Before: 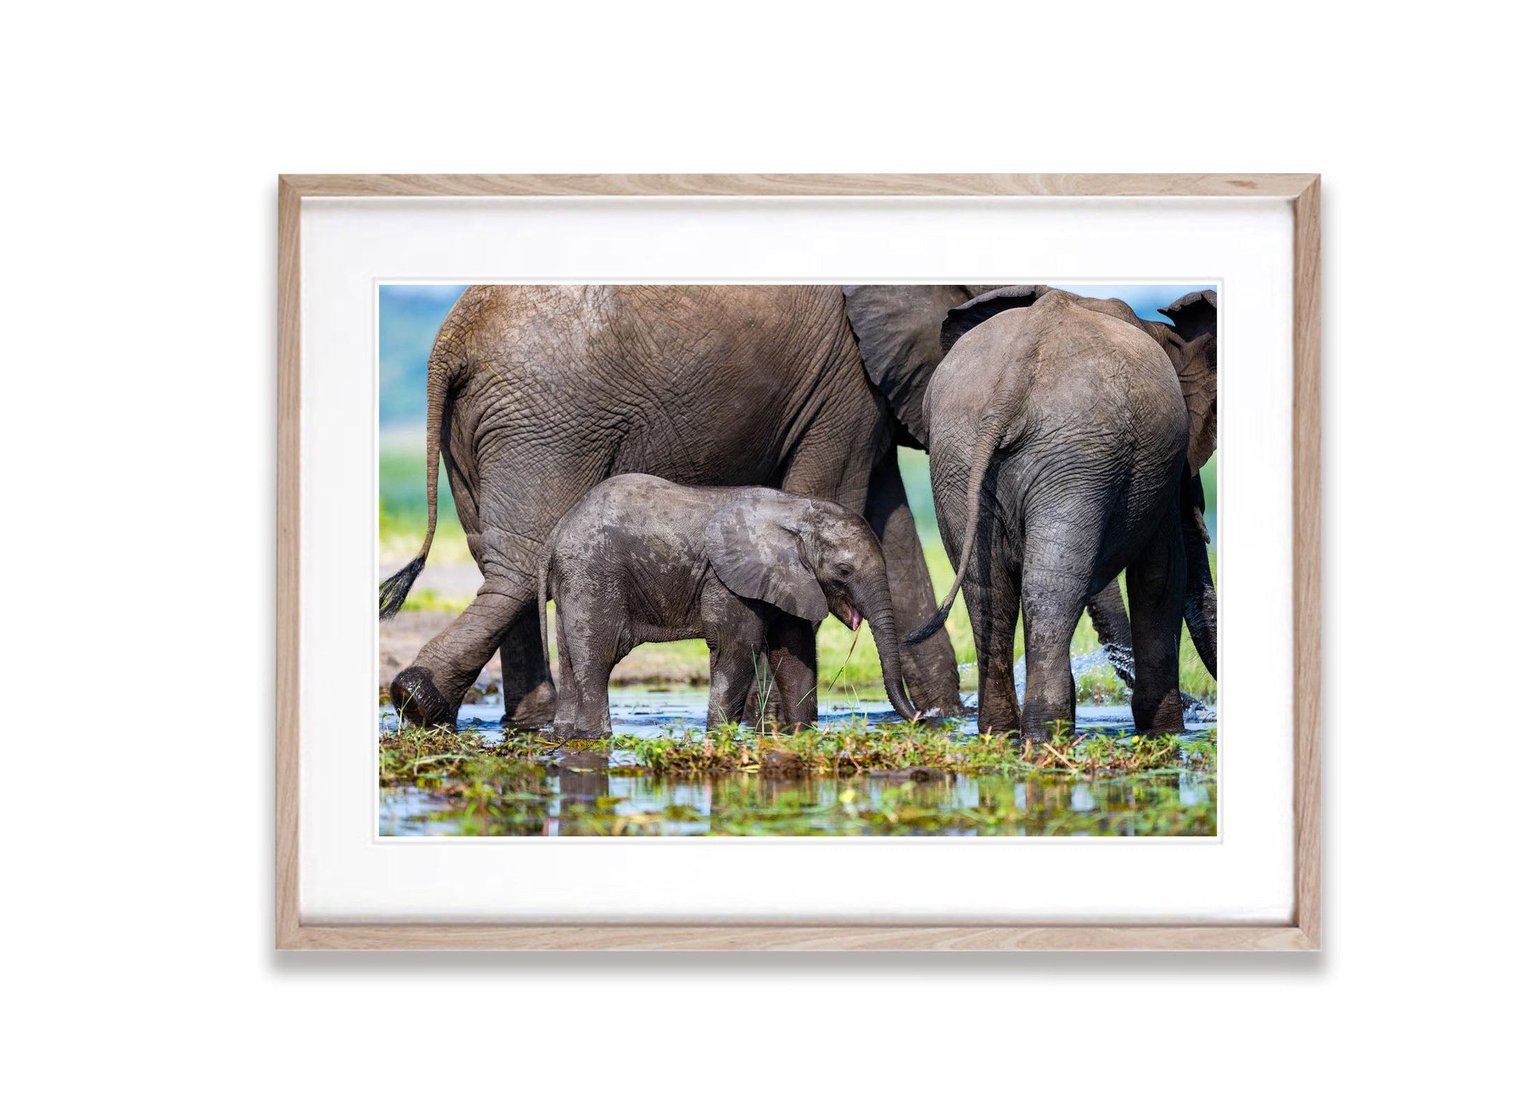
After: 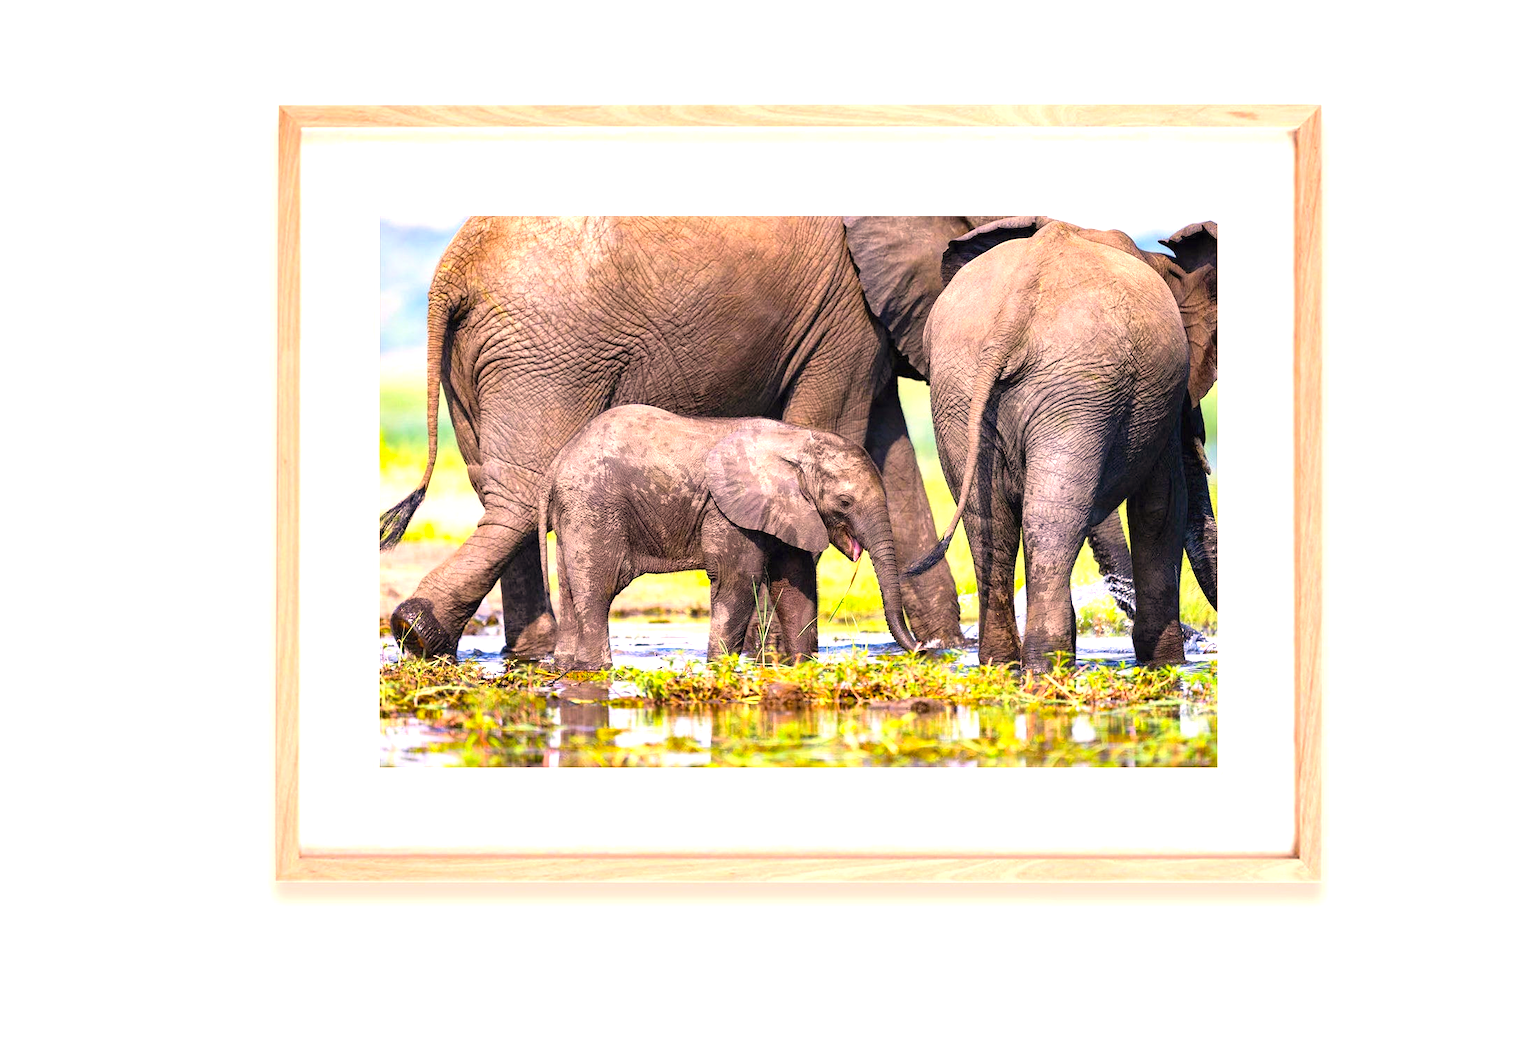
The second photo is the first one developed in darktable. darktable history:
crop and rotate: top 6.207%
exposure: black level correction 0, exposure 1.001 EV, compensate exposure bias true, compensate highlight preservation false
color correction: highlights a* 17.61, highlights b* 18.51
contrast brightness saturation: contrast 0.075, brightness 0.082, saturation 0.181
